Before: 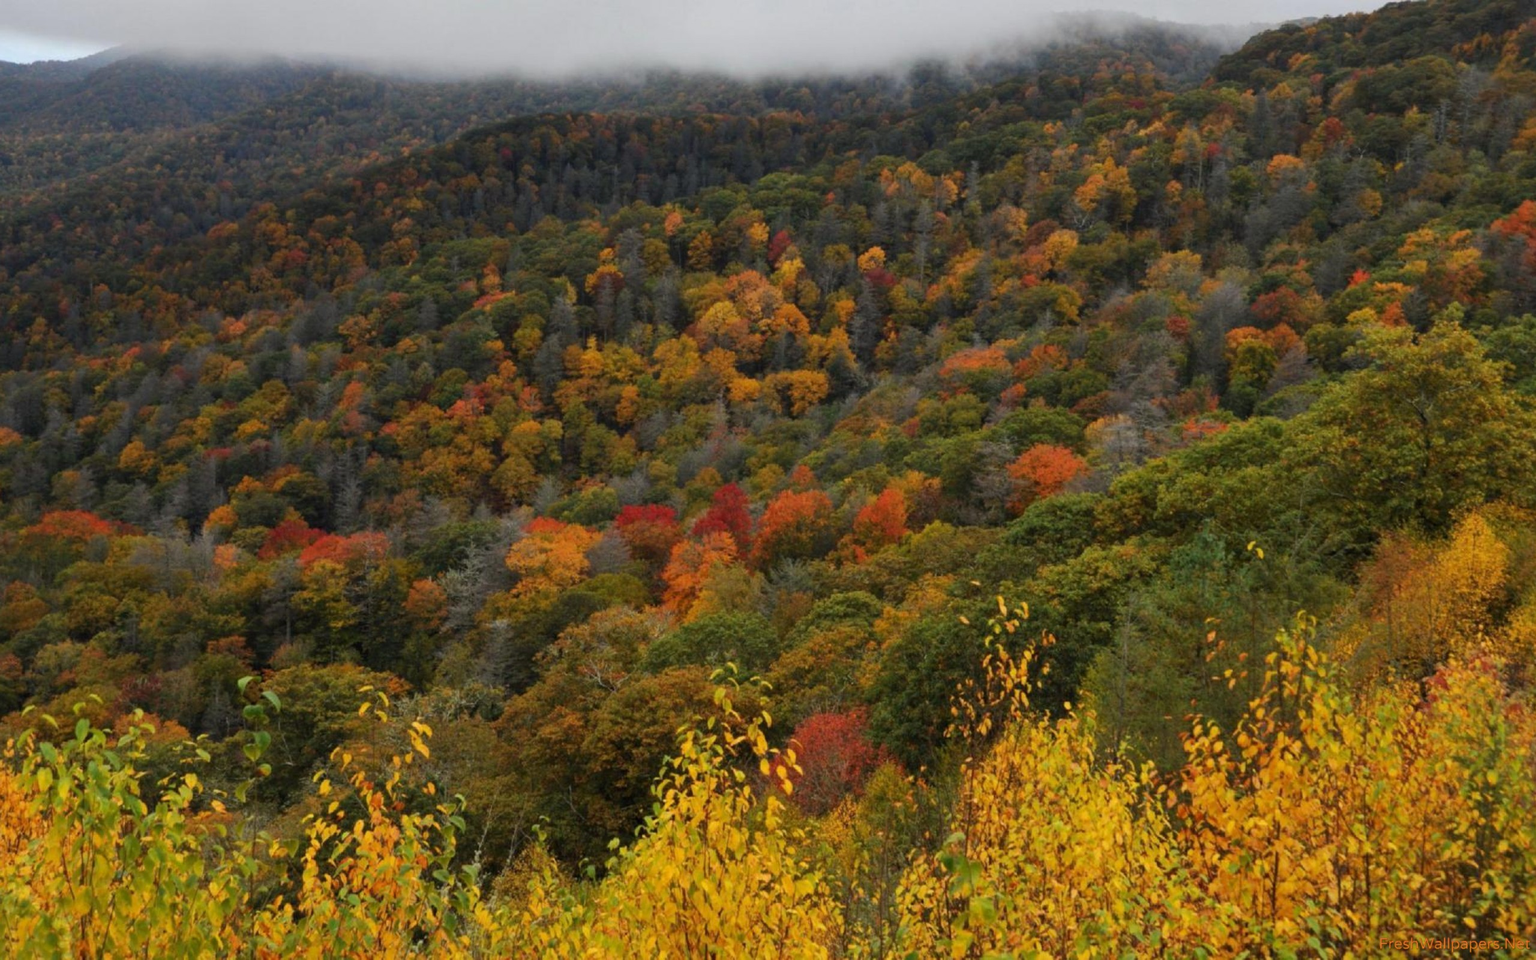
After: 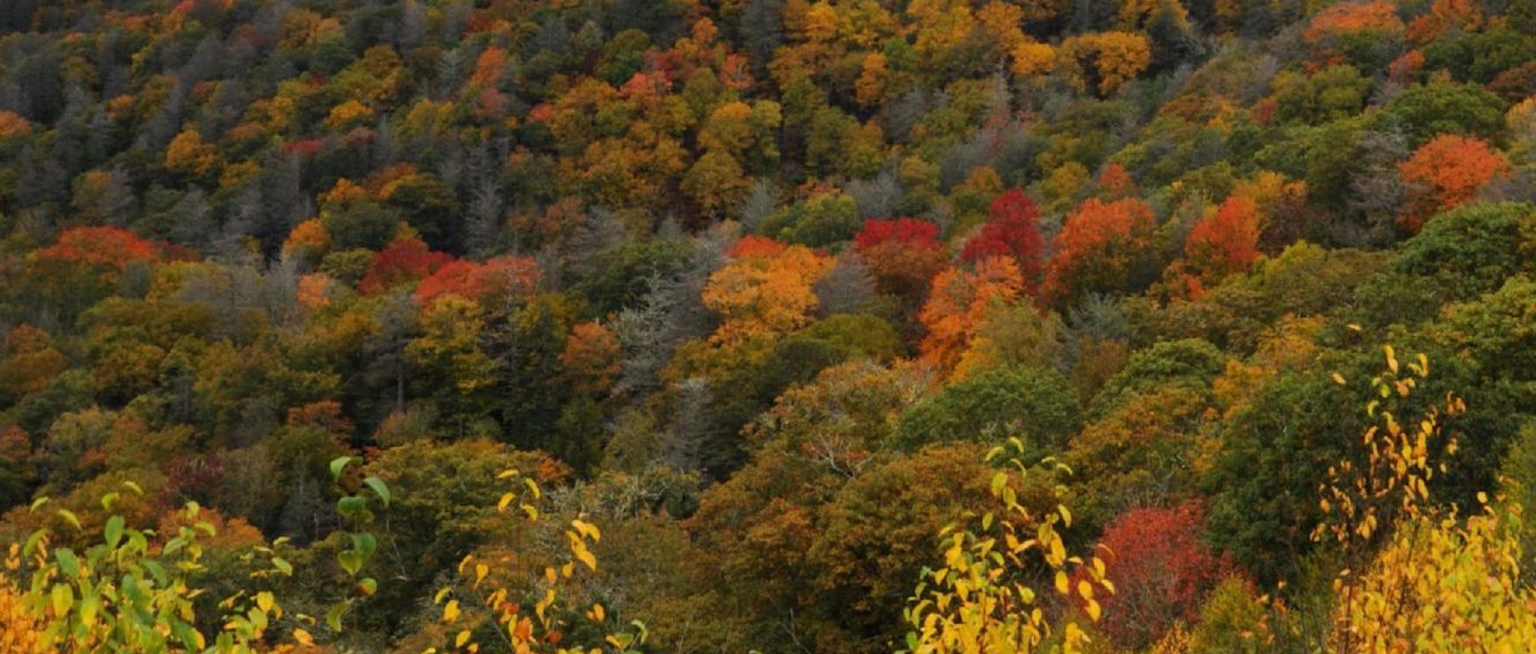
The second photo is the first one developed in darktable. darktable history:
crop: top 36.219%, right 27.931%, bottom 14.651%
